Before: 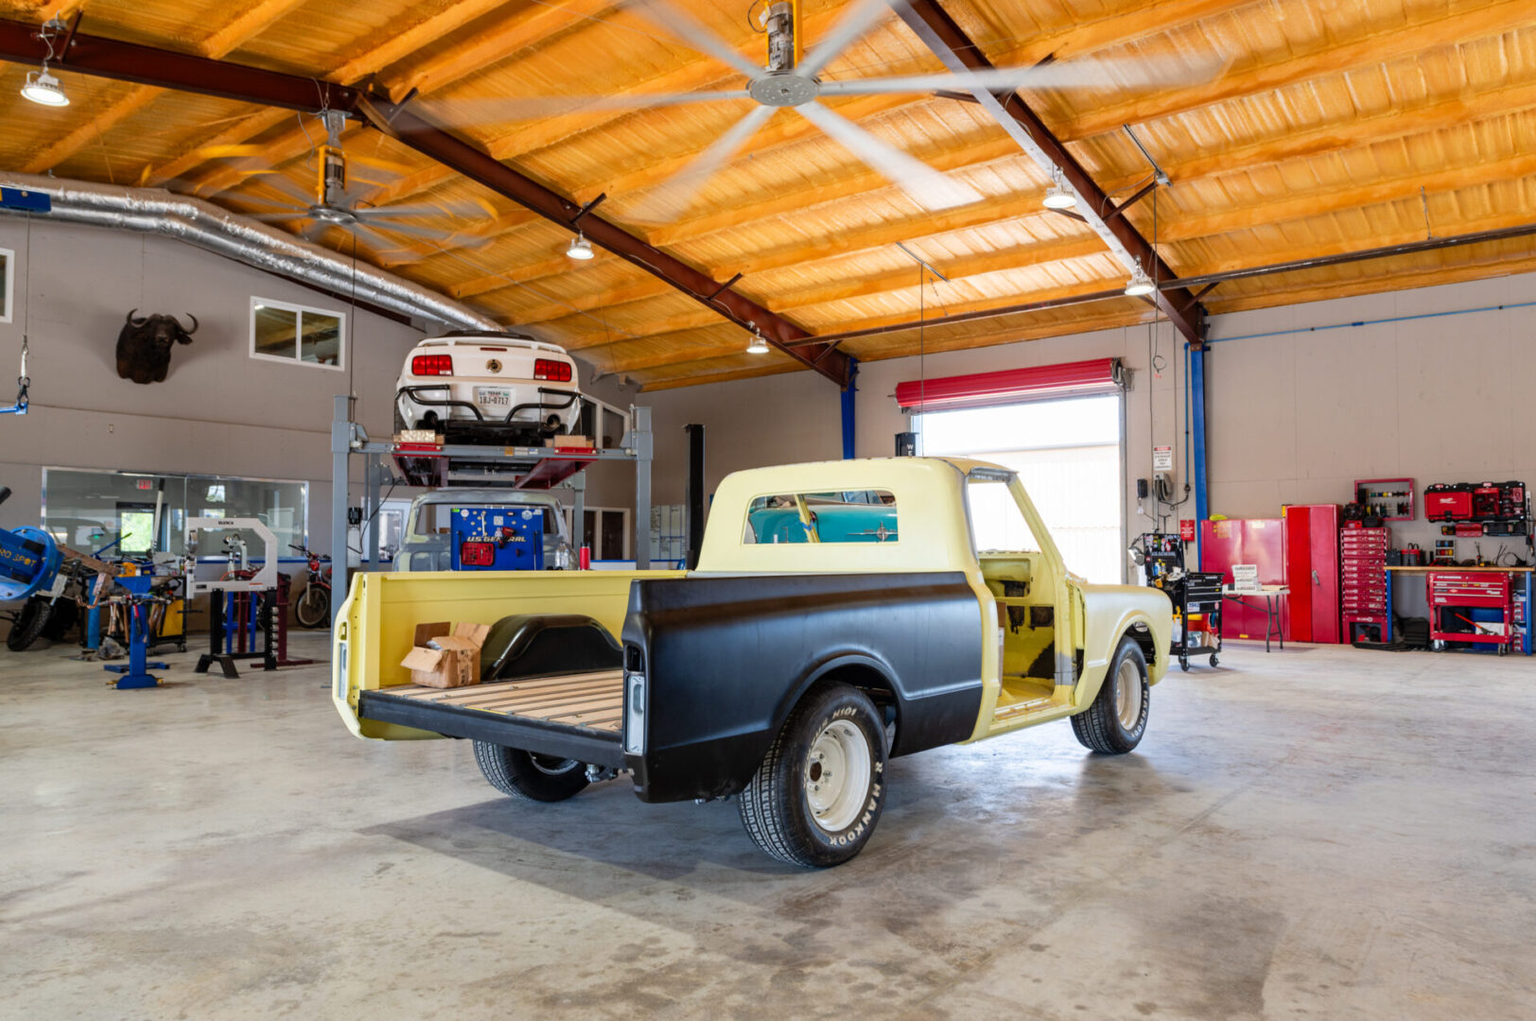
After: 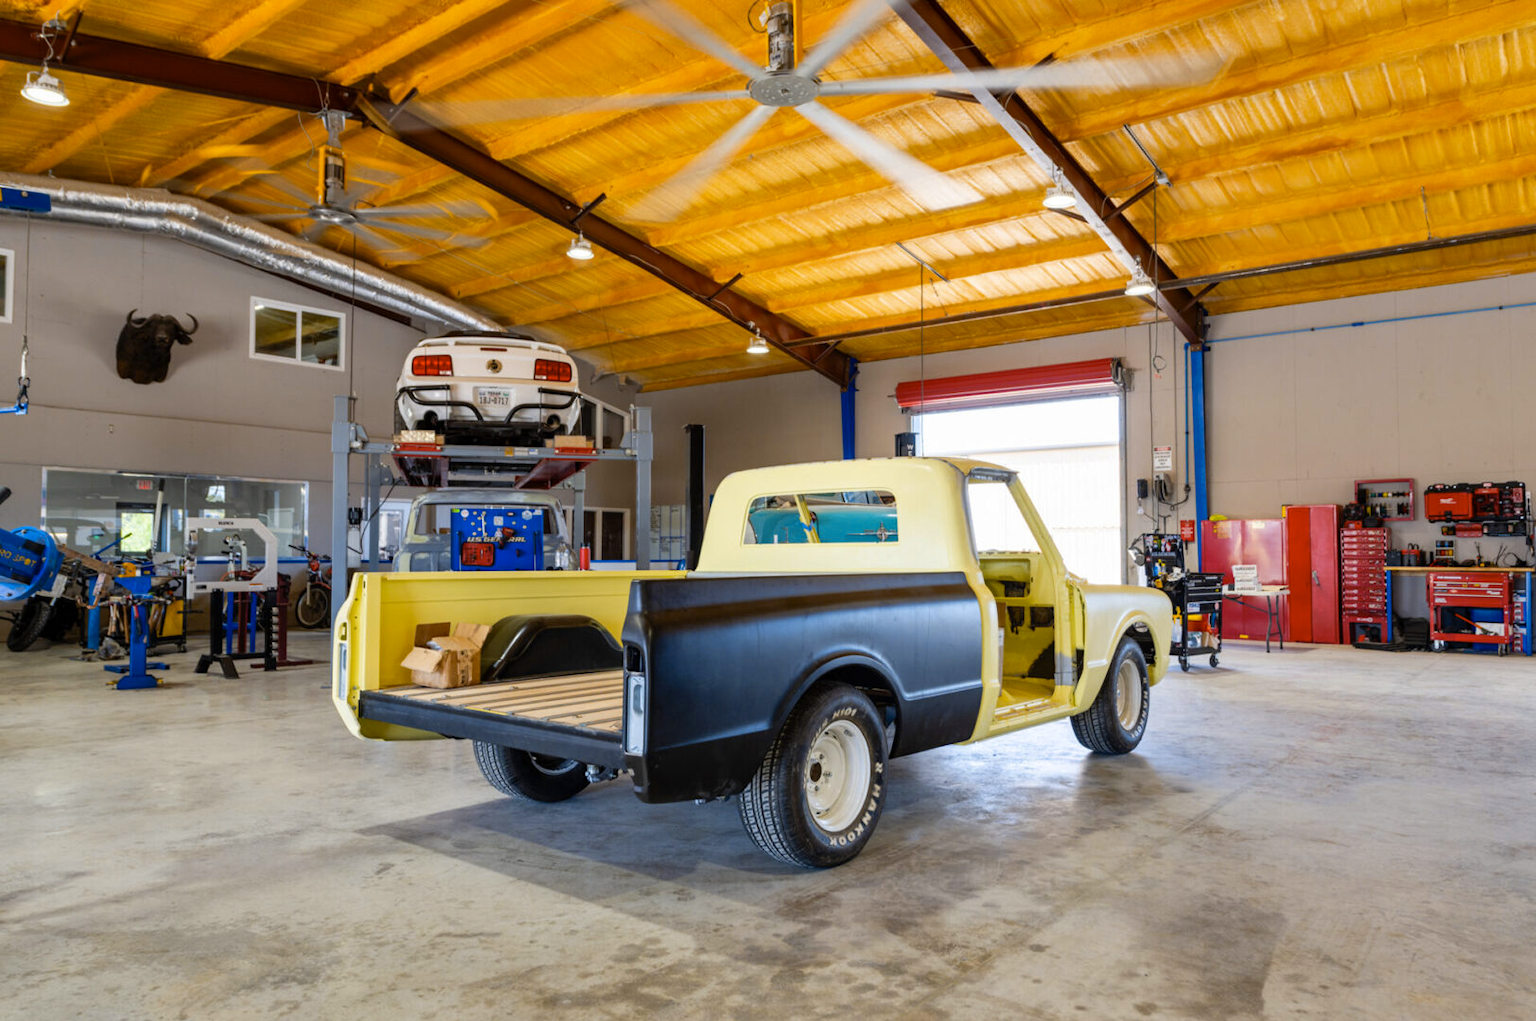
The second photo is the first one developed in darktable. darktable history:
shadows and highlights: soften with gaussian
color contrast: green-magenta contrast 0.85, blue-yellow contrast 1.25, unbound 0
